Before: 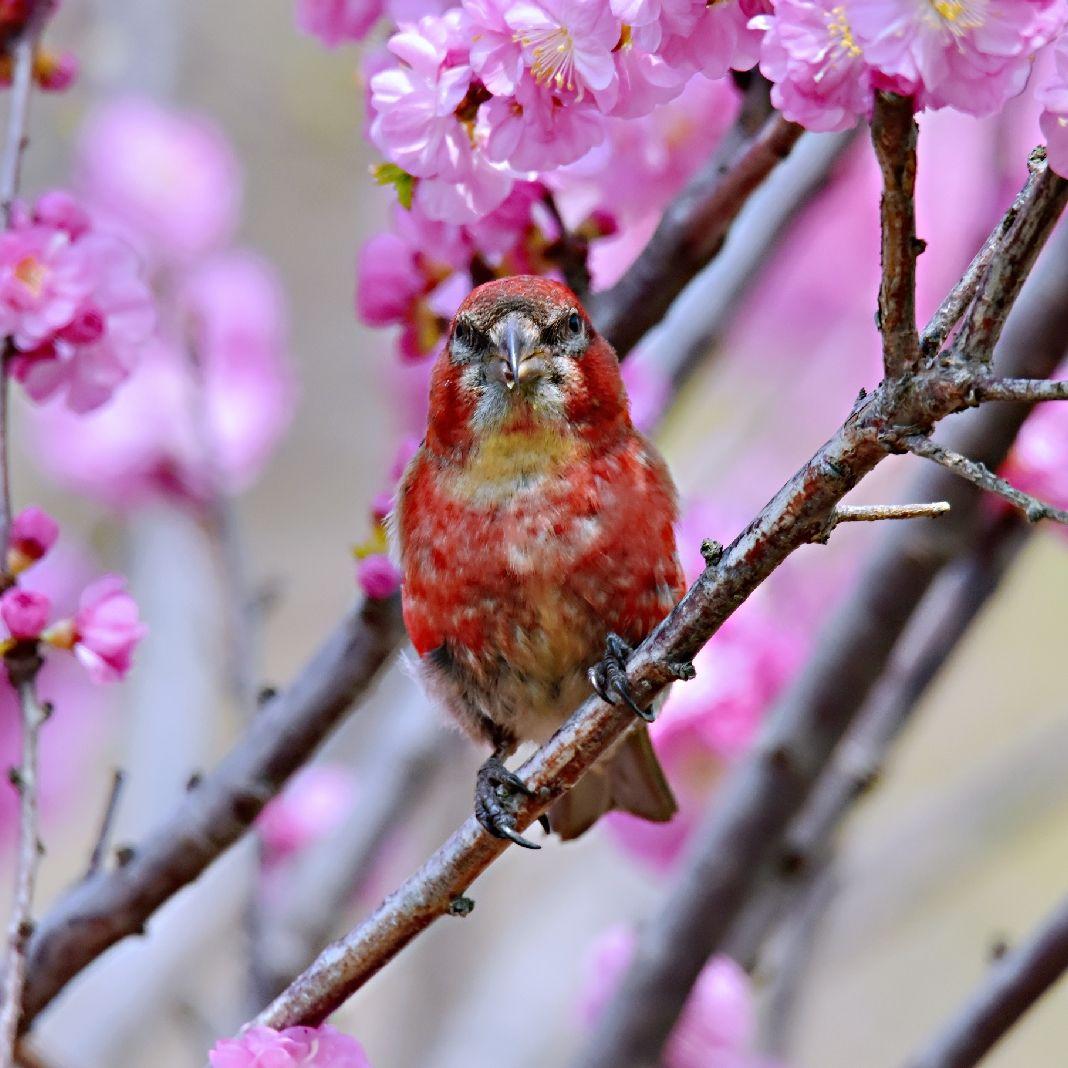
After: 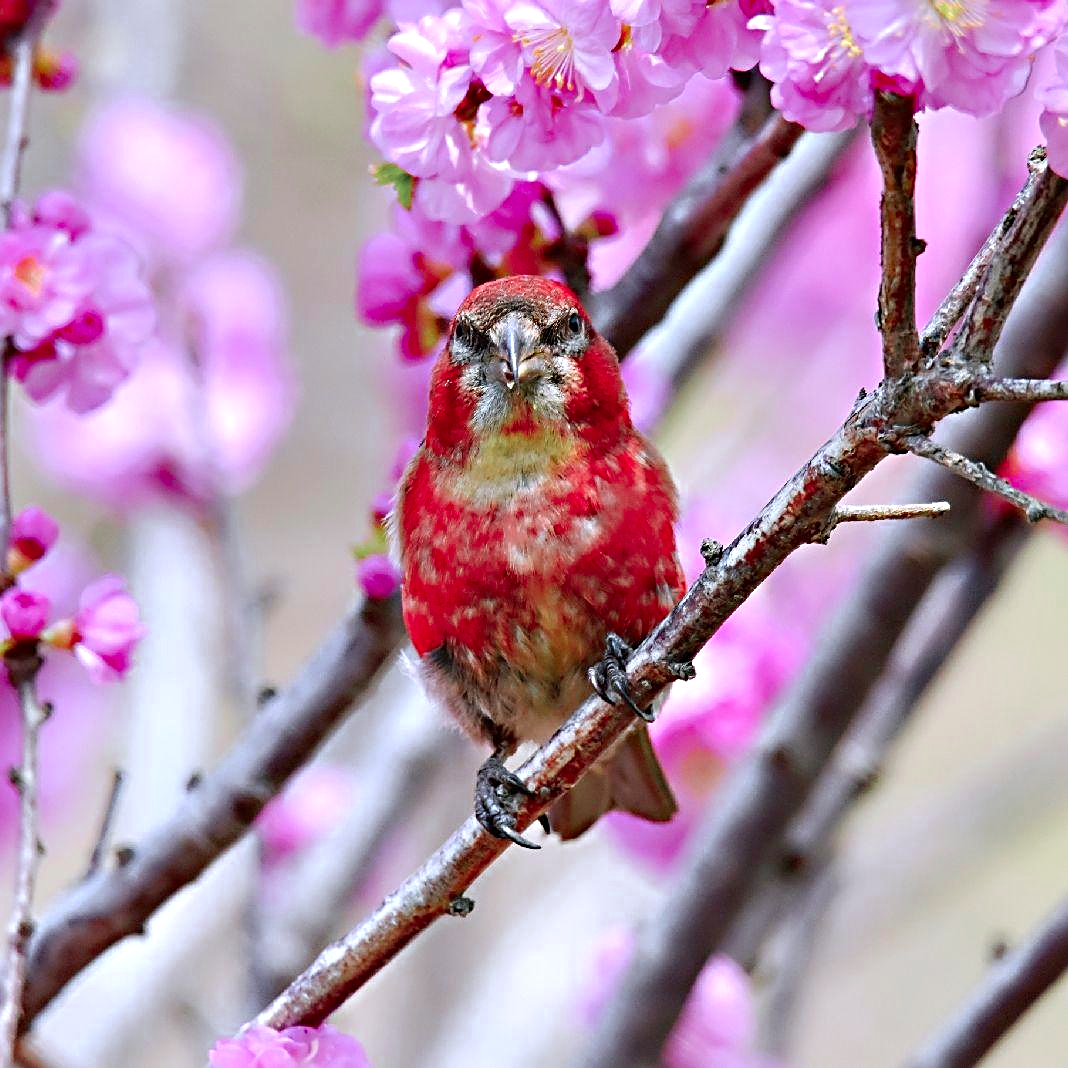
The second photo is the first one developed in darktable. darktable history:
color zones: curves: ch0 [(0, 0.466) (0.128, 0.466) (0.25, 0.5) (0.375, 0.456) (0.5, 0.5) (0.625, 0.5) (0.737, 0.652) (0.875, 0.5)]; ch1 [(0, 0.603) (0.125, 0.618) (0.261, 0.348) (0.372, 0.353) (0.497, 0.363) (0.611, 0.45) (0.731, 0.427) (0.875, 0.518) (0.998, 0.652)]; ch2 [(0, 0.559) (0.125, 0.451) (0.253, 0.564) (0.37, 0.578) (0.5, 0.466) (0.625, 0.471) (0.731, 0.471) (0.88, 0.485)]
exposure: exposure 0.296 EV, compensate highlight preservation false
sharpen: on, module defaults
